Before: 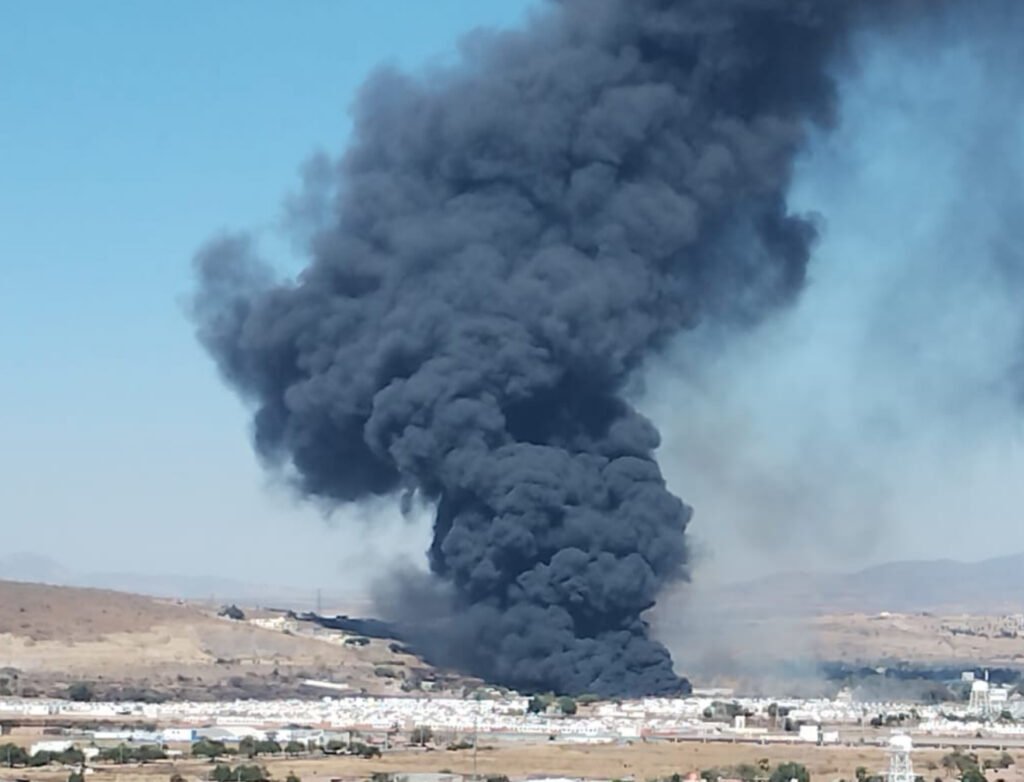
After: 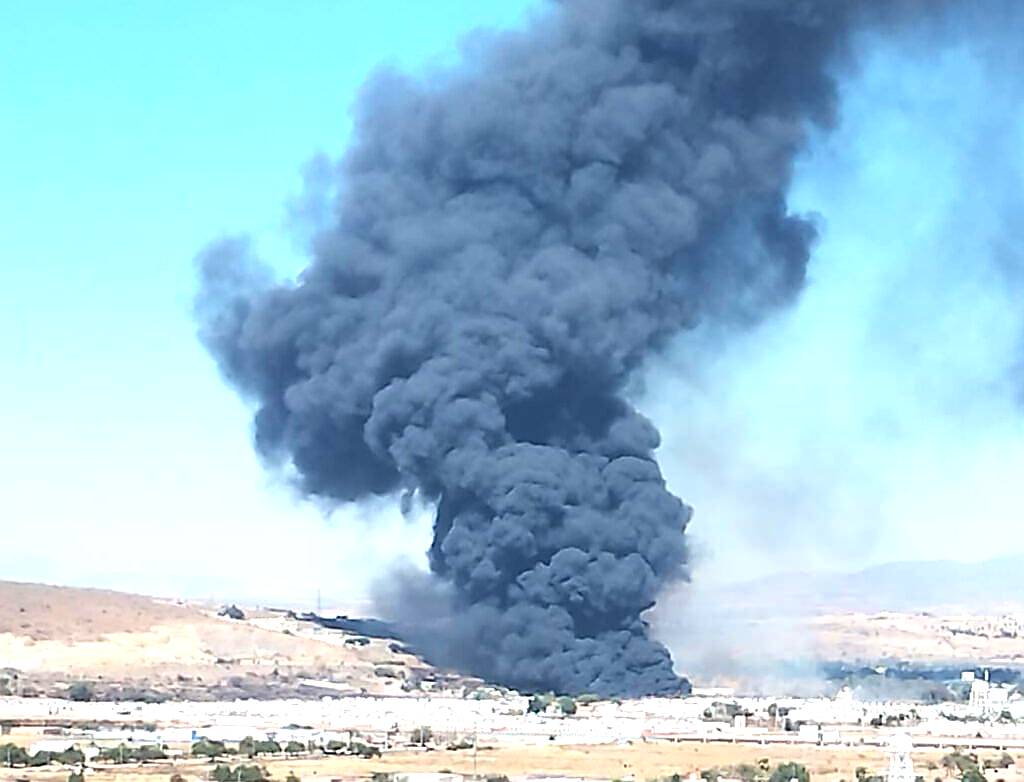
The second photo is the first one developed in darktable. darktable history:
exposure: black level correction -0.005, exposure 1 EV, compensate highlight preservation false
contrast brightness saturation: contrast 0.04, saturation 0.16
sharpen: radius 1.4, amount 1.25, threshold 0.7
